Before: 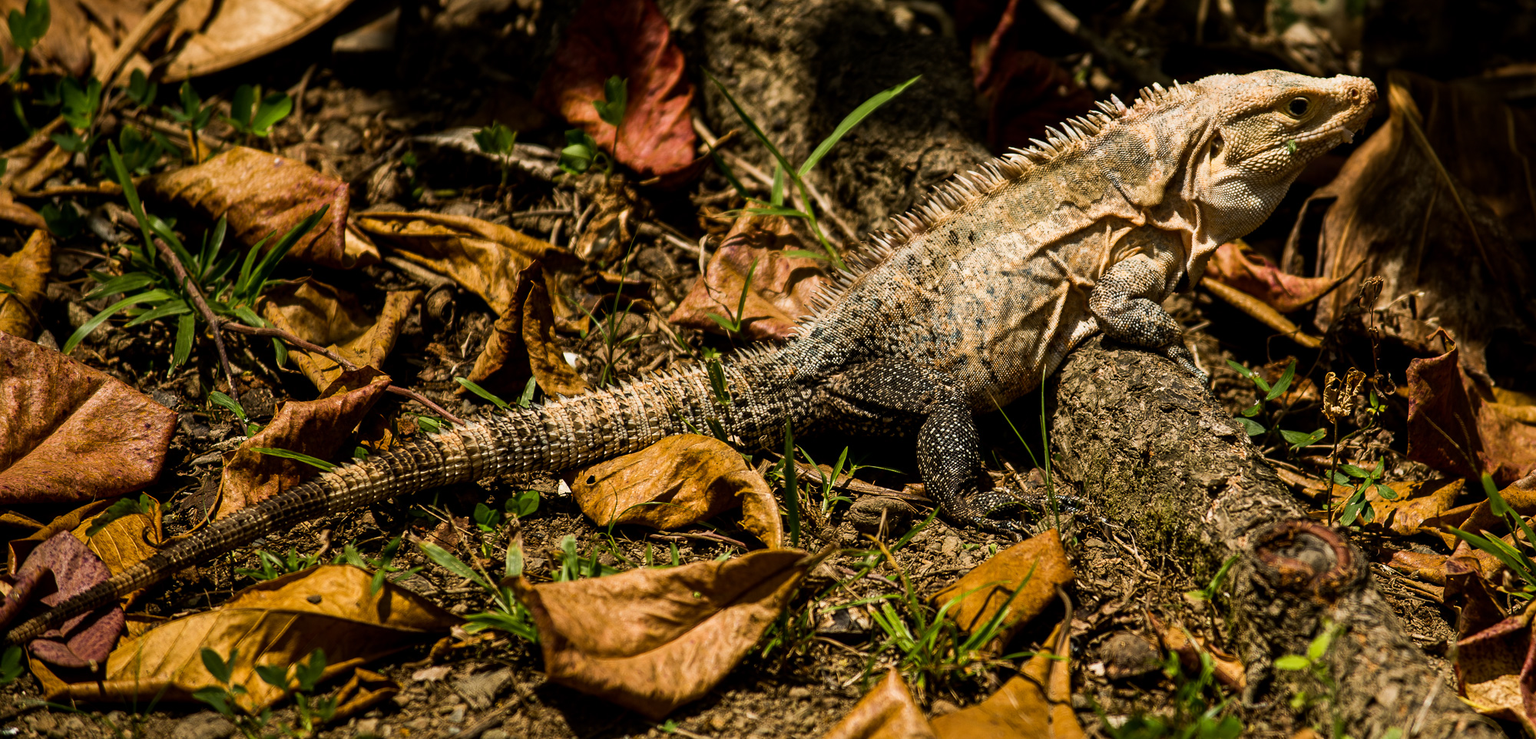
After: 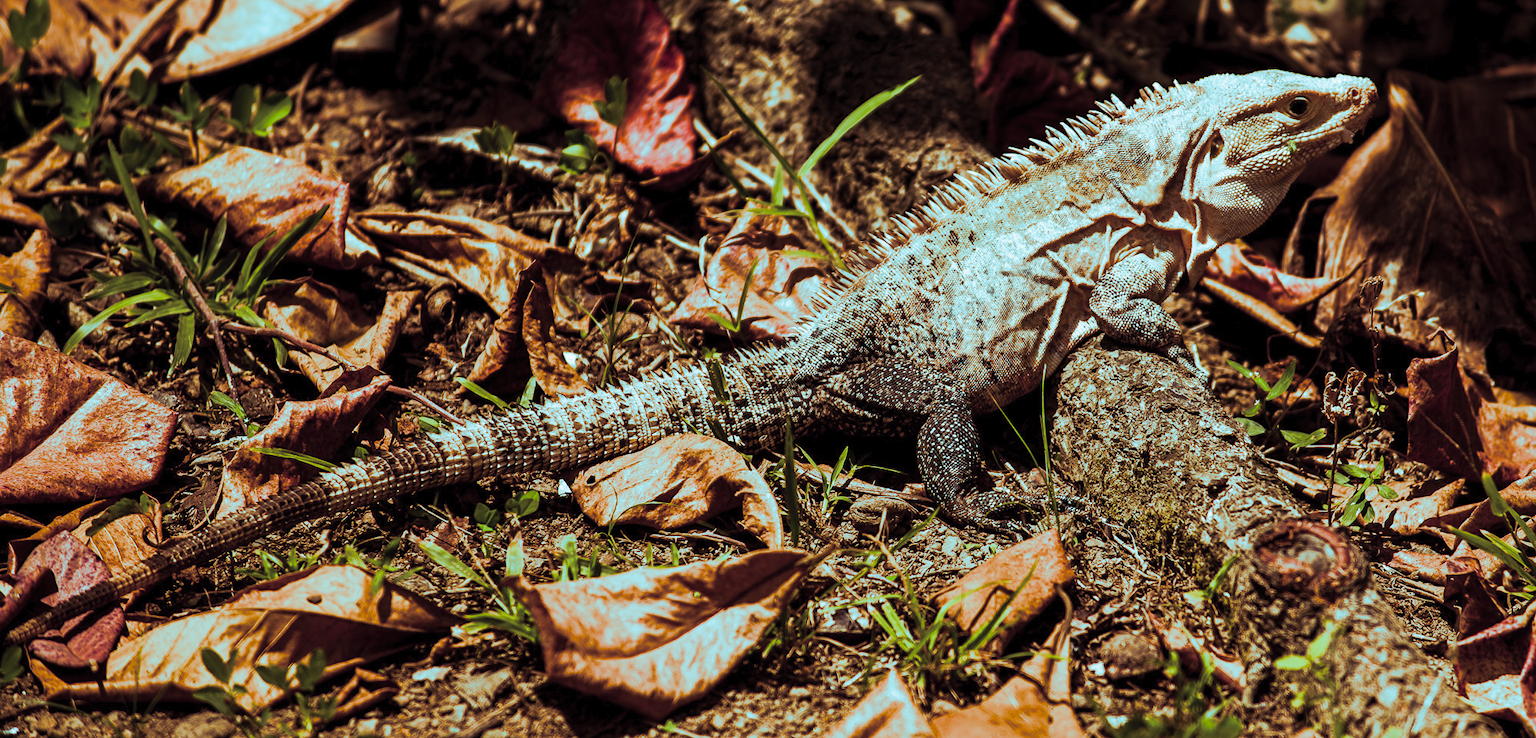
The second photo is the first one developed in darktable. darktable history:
split-toning: shadows › hue 327.6°, highlights › hue 198°, highlights › saturation 0.55, balance -21.25, compress 0%
contrast brightness saturation: contrast 0.24, brightness 0.26, saturation 0.39
